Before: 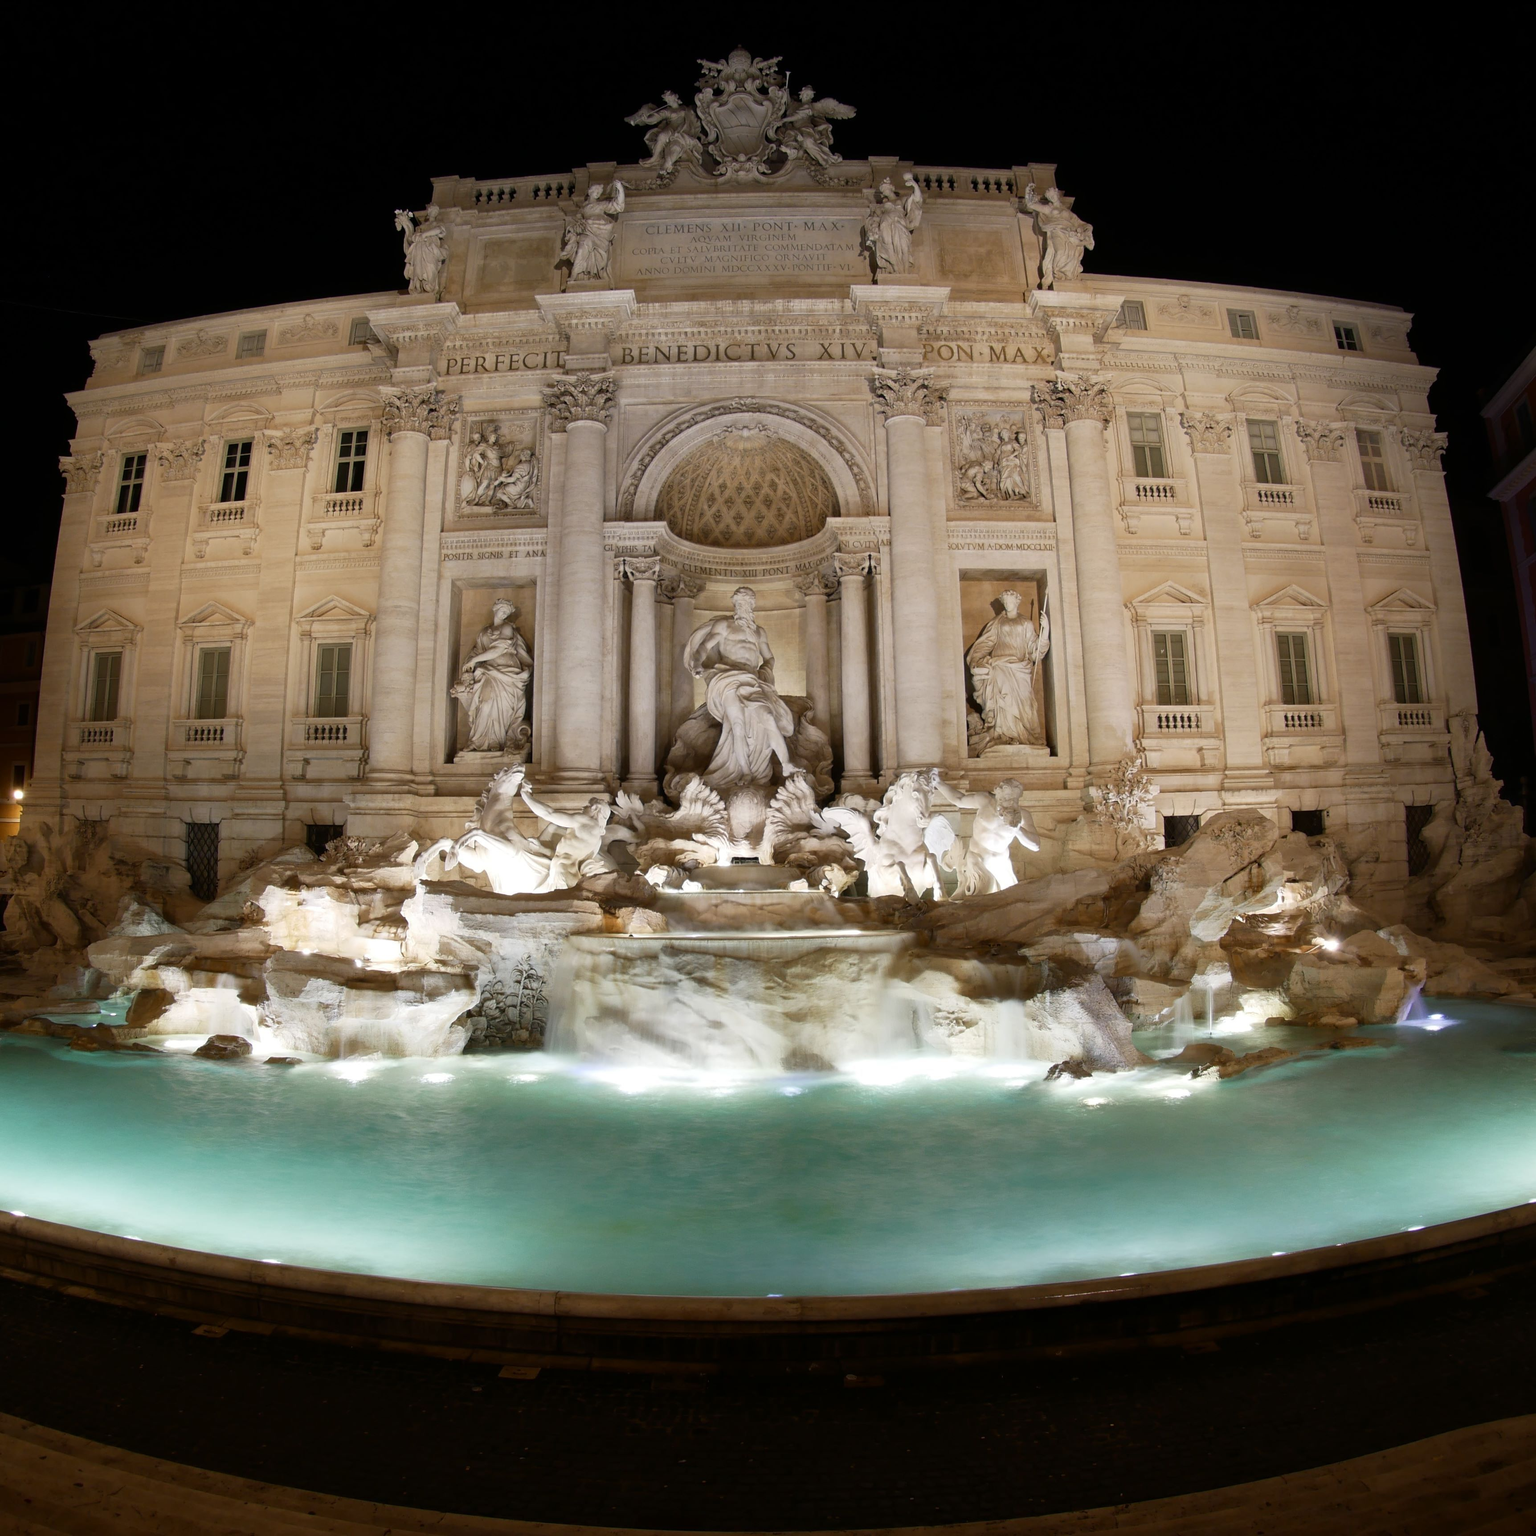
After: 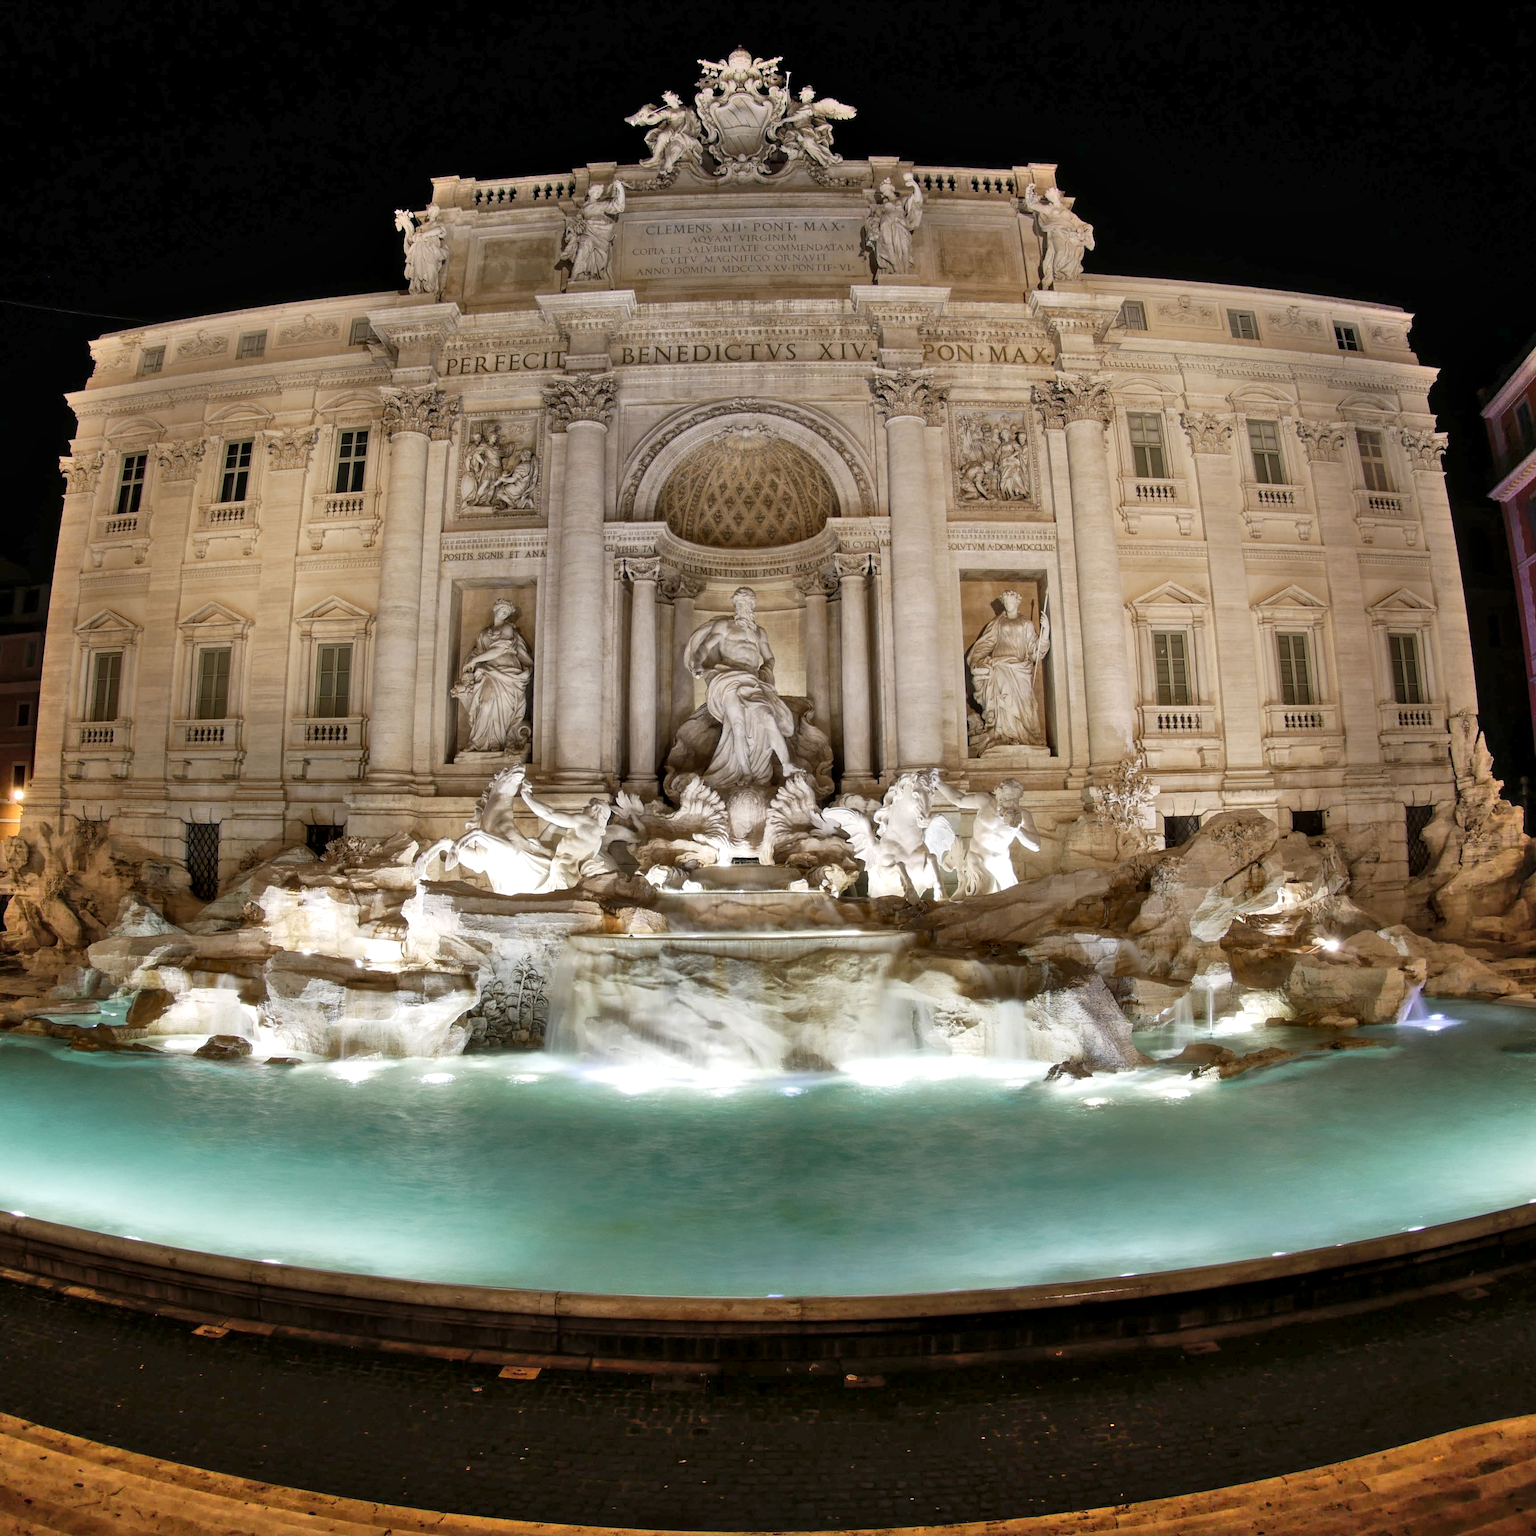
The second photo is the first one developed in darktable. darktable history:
shadows and highlights: shadows 75, highlights -25, soften with gaussian
local contrast: highlights 99%, shadows 86%, detail 160%, midtone range 0.2
